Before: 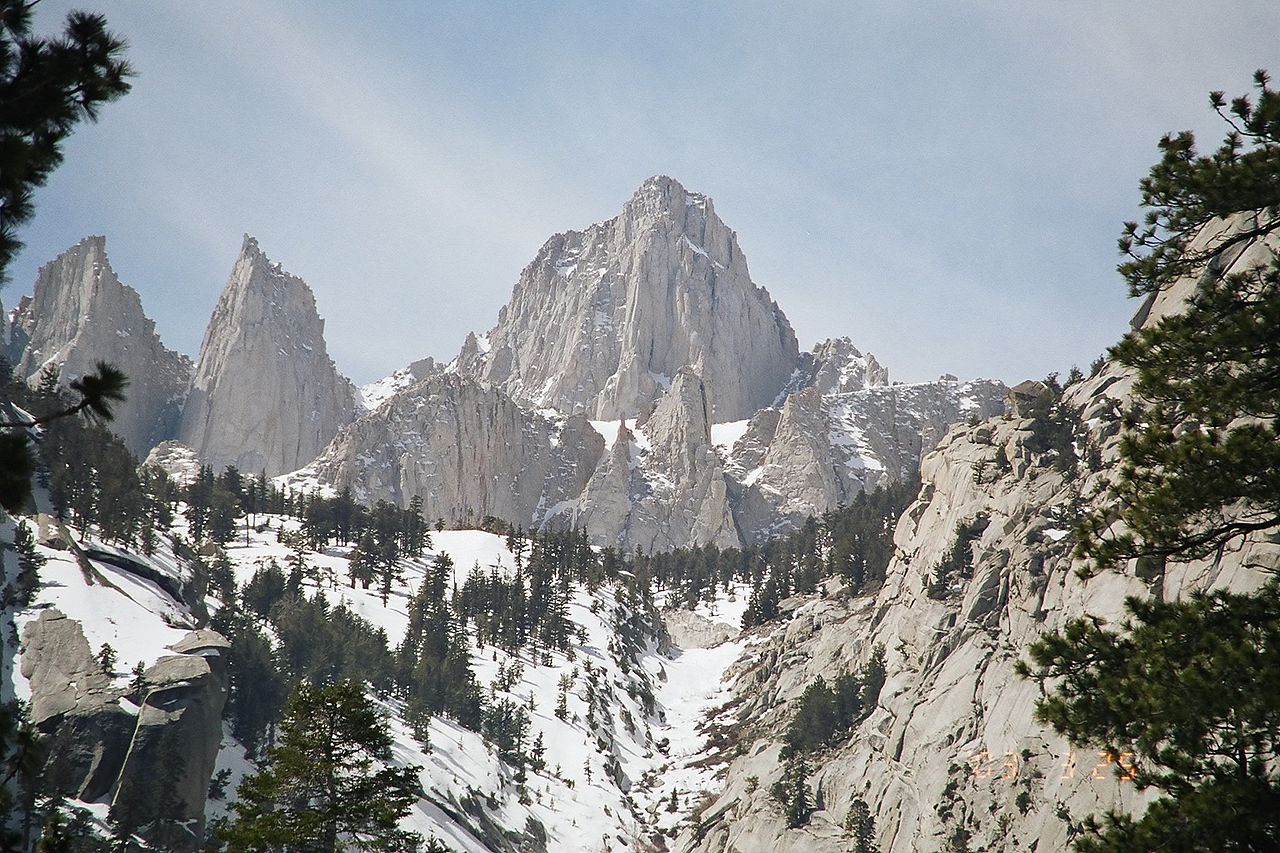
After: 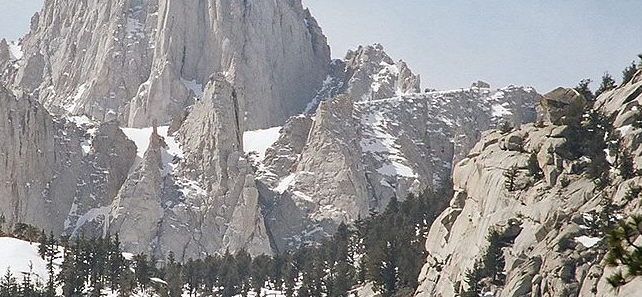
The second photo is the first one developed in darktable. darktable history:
crop: left 36.638%, top 34.35%, right 13.028%, bottom 30.616%
